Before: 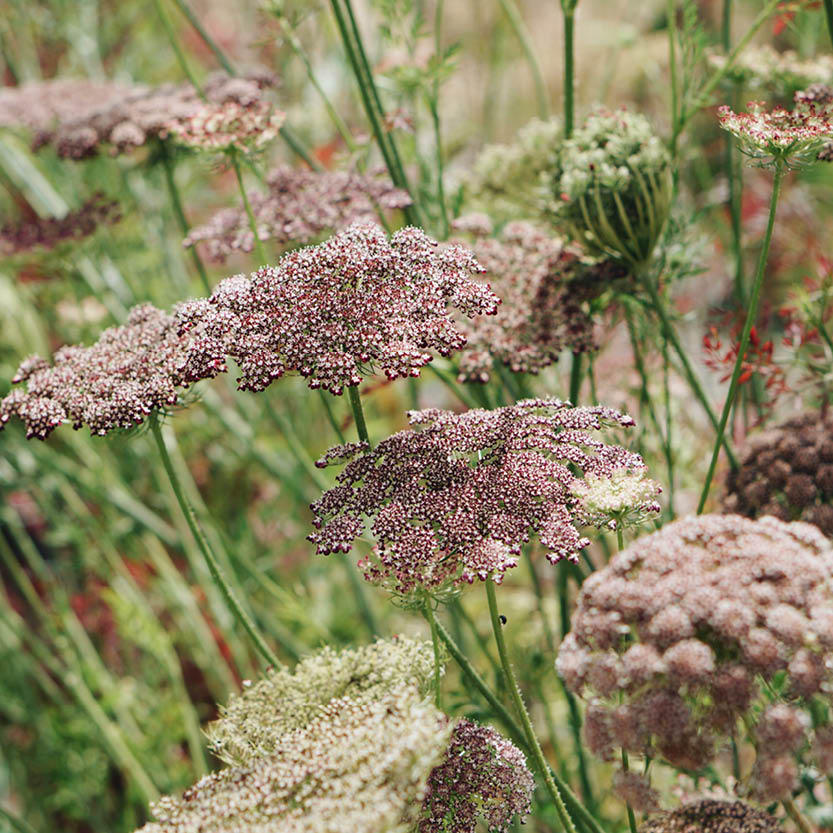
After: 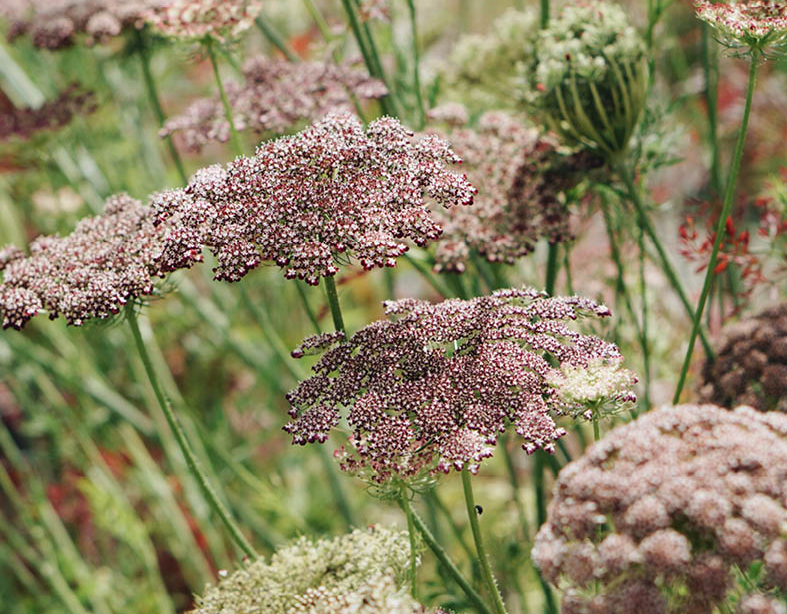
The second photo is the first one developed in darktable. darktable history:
crop and rotate: left 2.952%, top 13.426%, right 2.475%, bottom 12.815%
